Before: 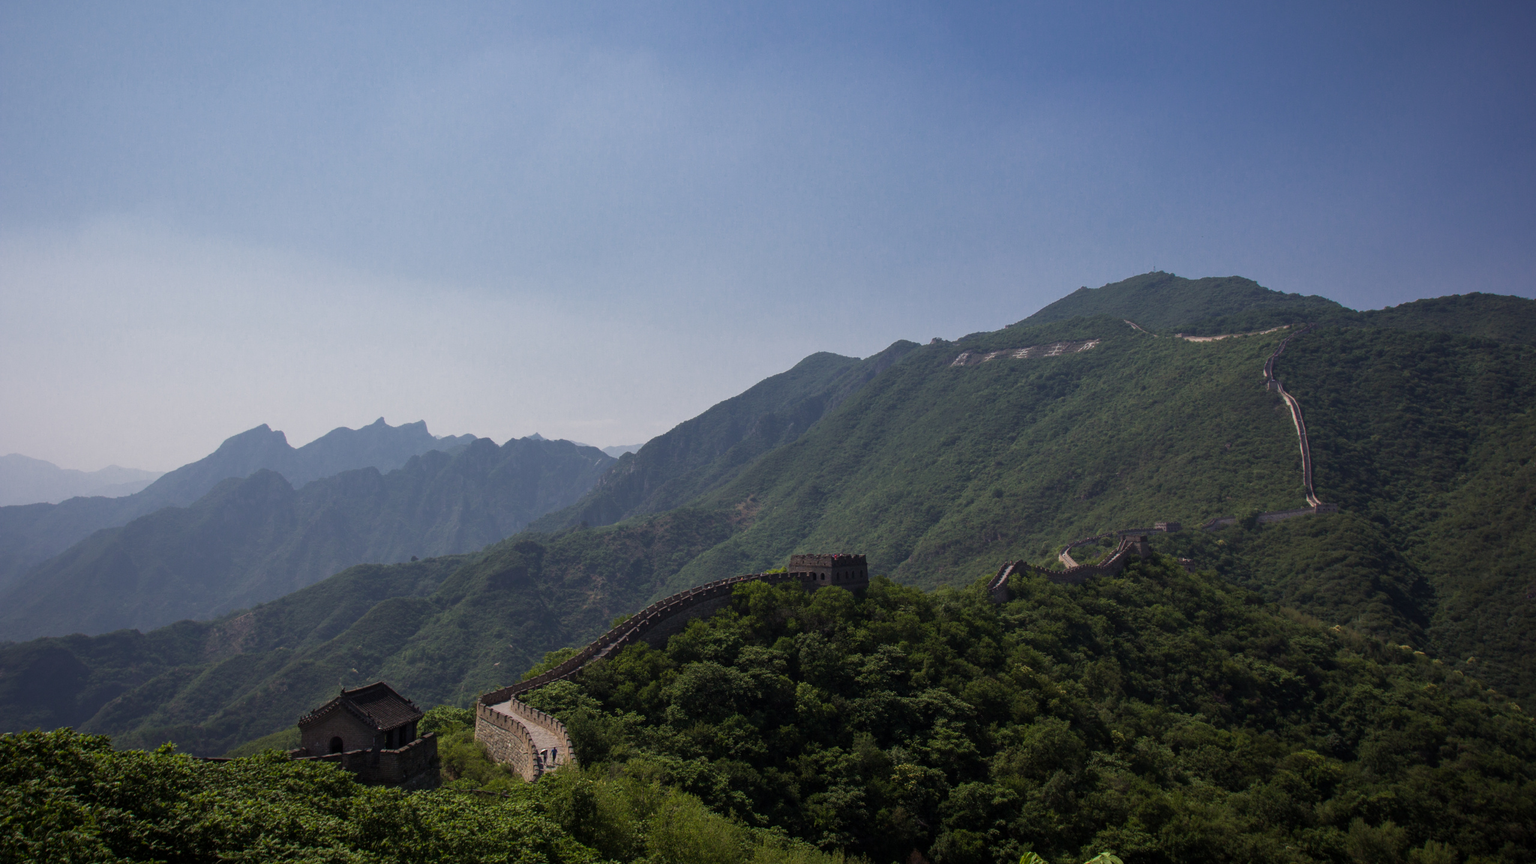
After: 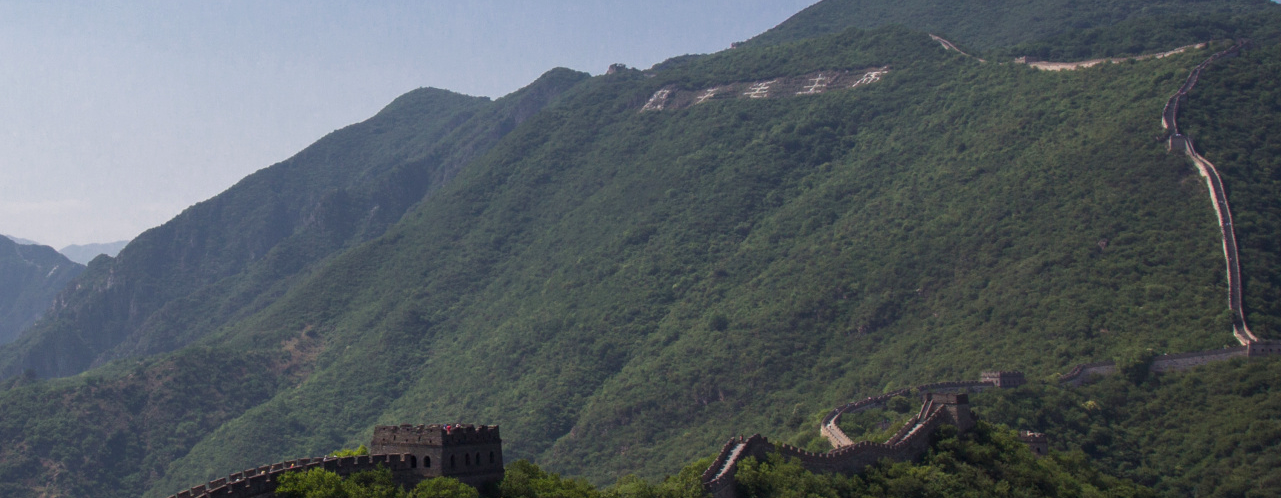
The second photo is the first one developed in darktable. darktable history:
exposure: black level correction 0.002, exposure 0.296 EV, compensate exposure bias true, compensate highlight preservation false
crop: left 36.901%, top 34.721%, right 13.025%, bottom 30.638%
